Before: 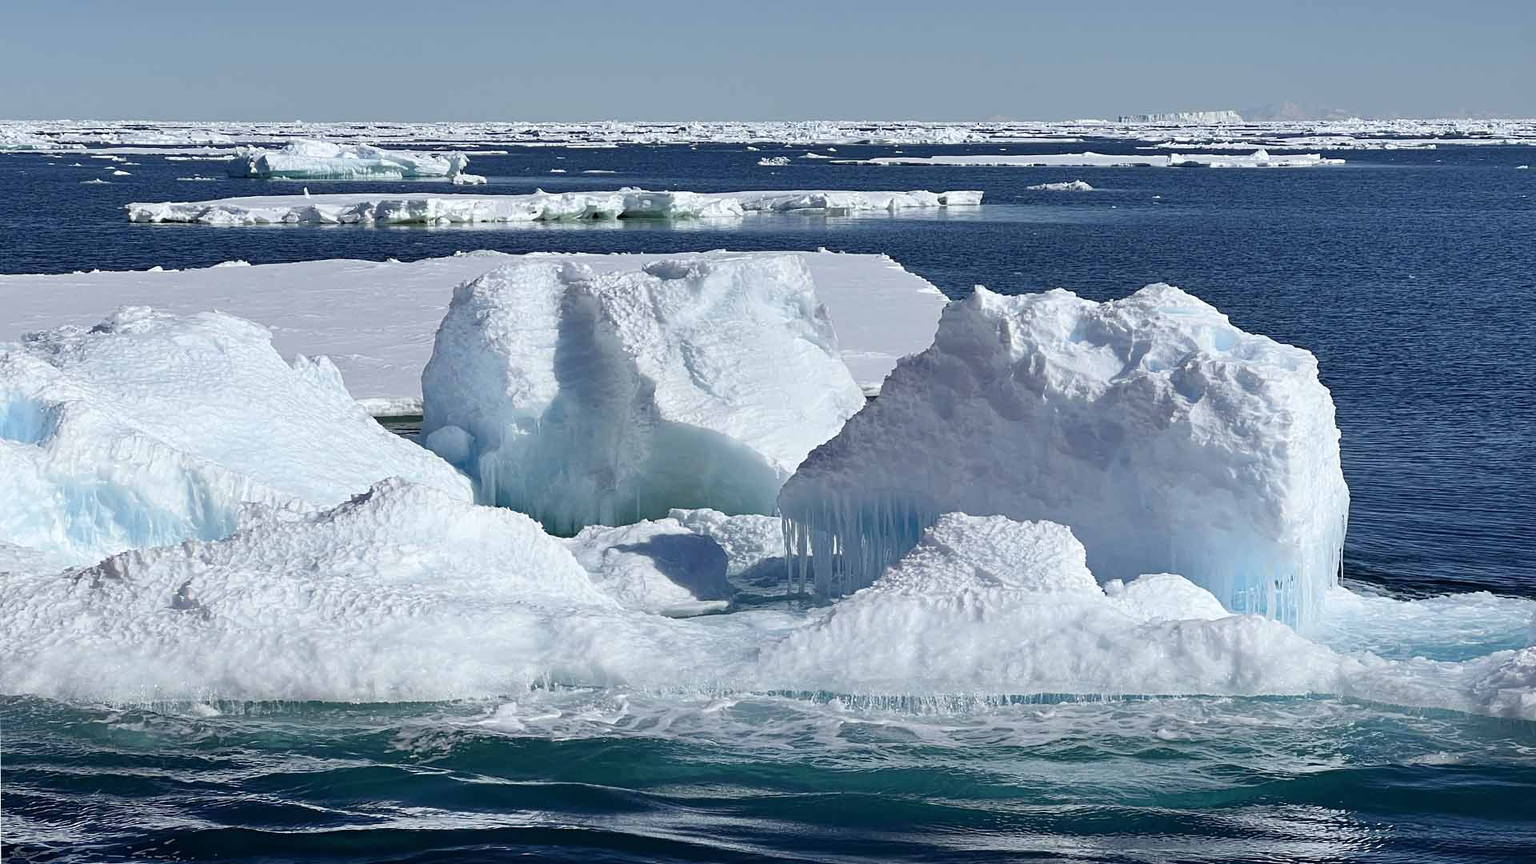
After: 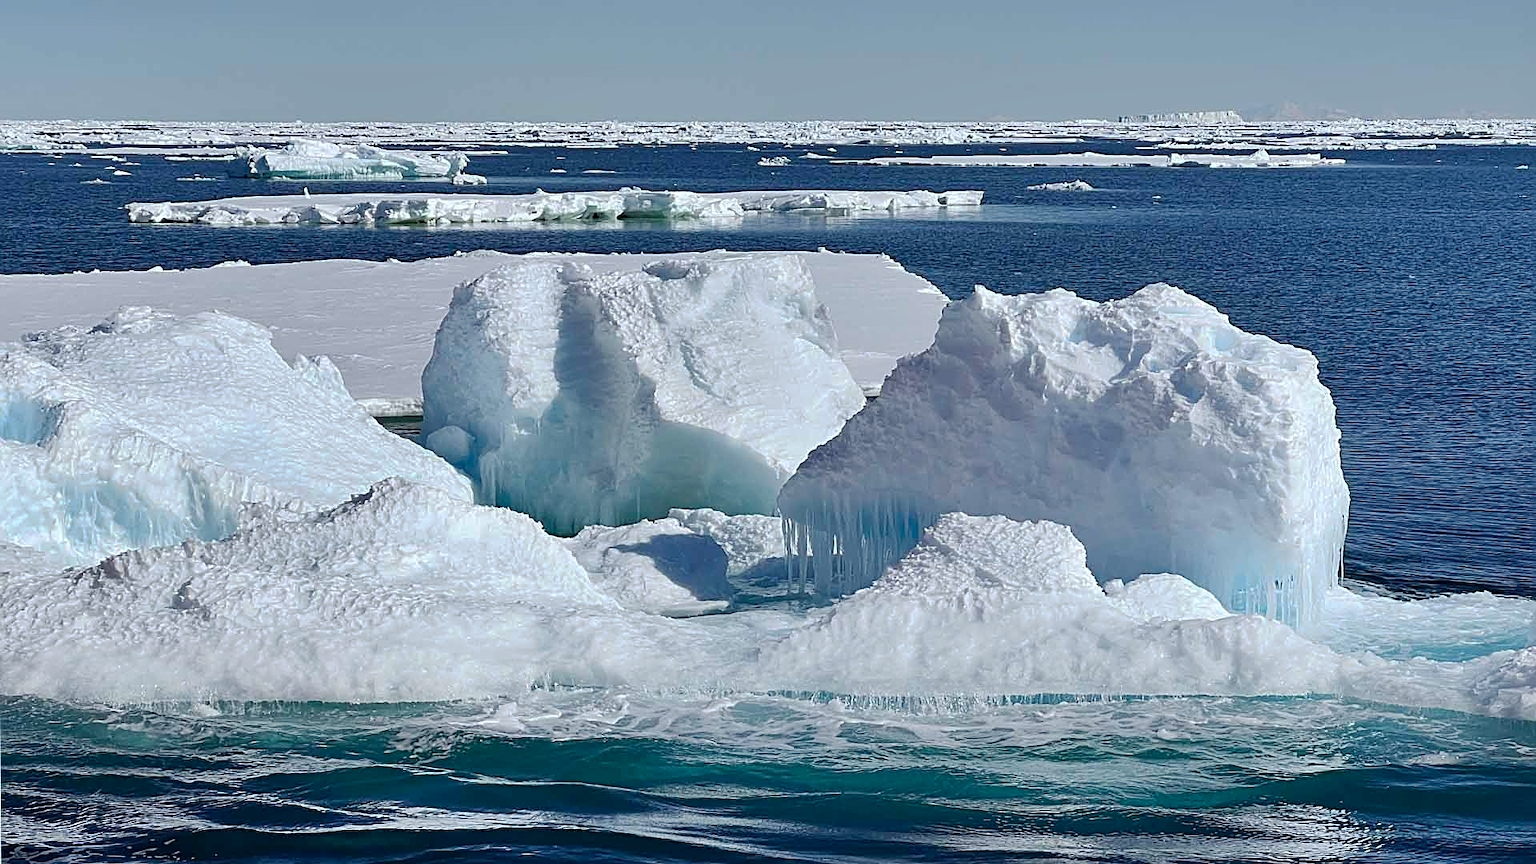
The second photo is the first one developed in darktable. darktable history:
sharpen: on, module defaults
shadows and highlights: radius 131.71, highlights color adjustment 32.79%, soften with gaussian
base curve: curves: ch0 [(0, 0) (0.235, 0.266) (0.503, 0.496) (0.786, 0.72) (1, 1)], preserve colors none
